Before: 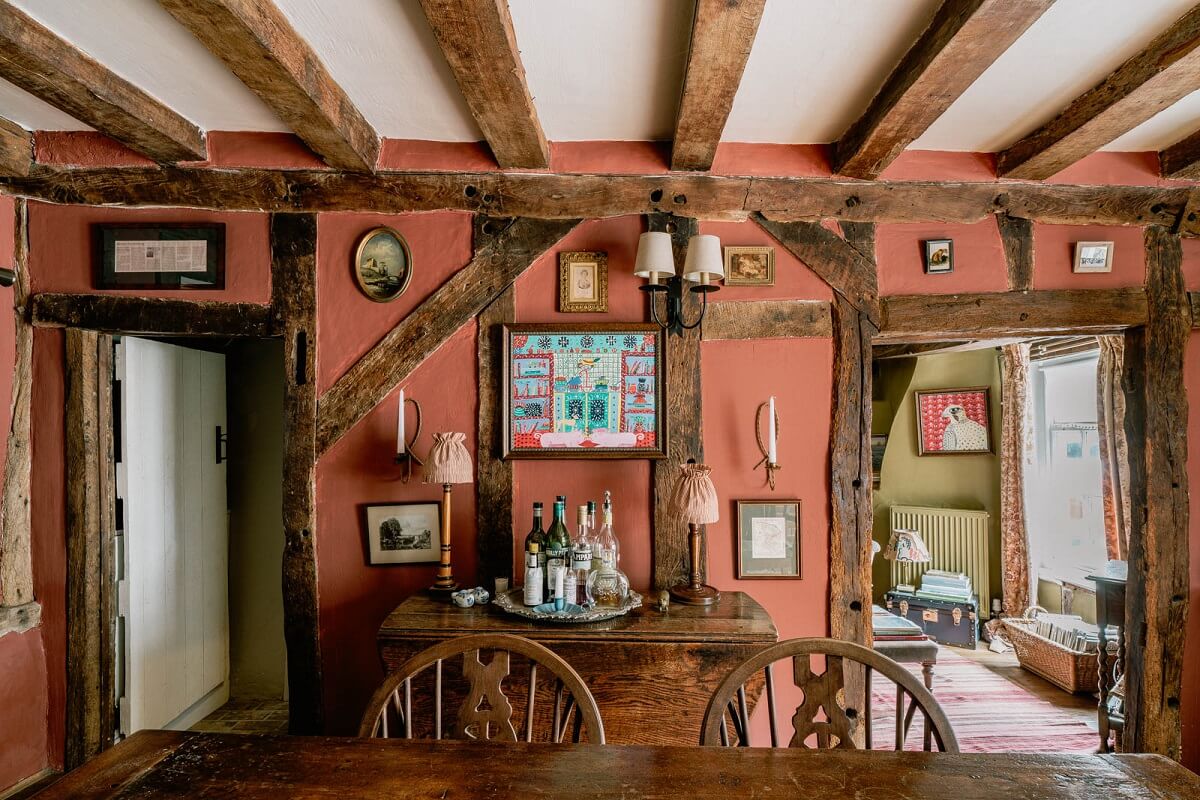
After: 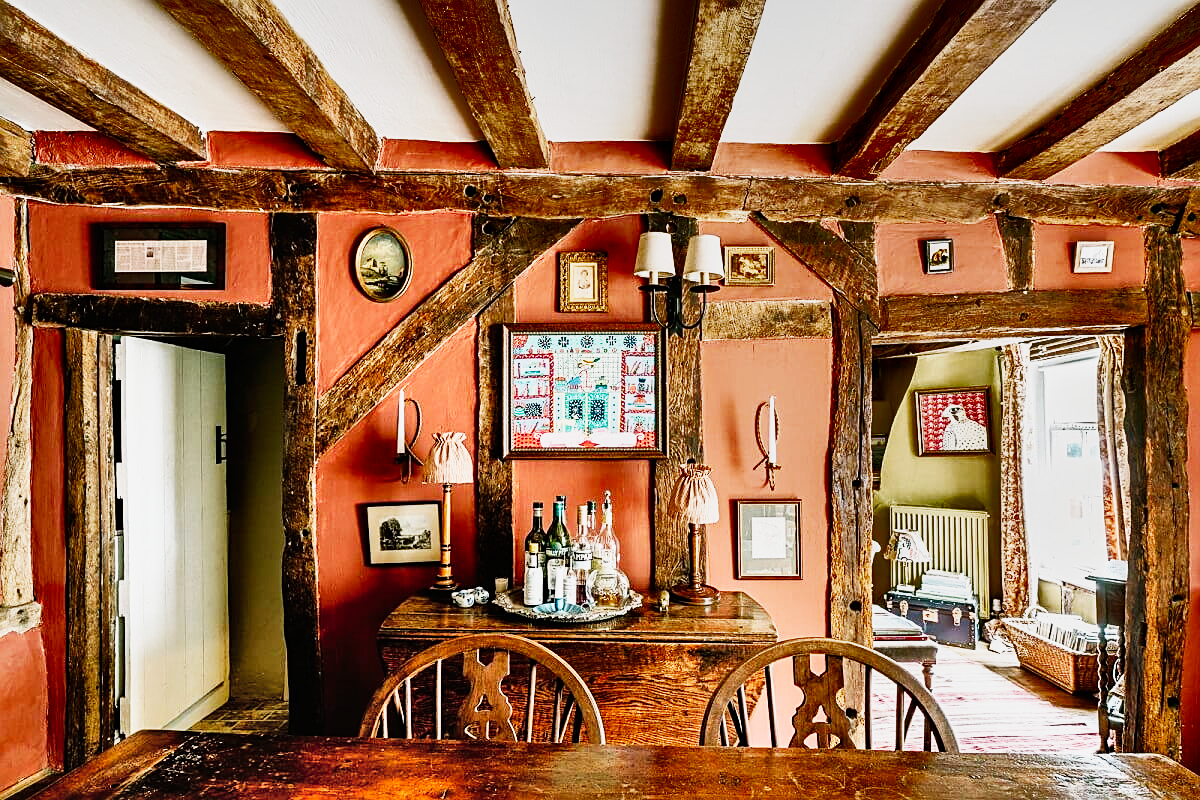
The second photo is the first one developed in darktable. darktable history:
shadows and highlights: radius 124.06, shadows 98.55, white point adjustment -3.04, highlights -98.56, soften with gaussian
exposure: exposure 0.202 EV, compensate highlight preservation false
base curve: curves: ch0 [(0, 0) (0.007, 0.004) (0.027, 0.03) (0.046, 0.07) (0.207, 0.54) (0.442, 0.872) (0.673, 0.972) (1, 1)], preserve colors none
sharpen: on, module defaults
